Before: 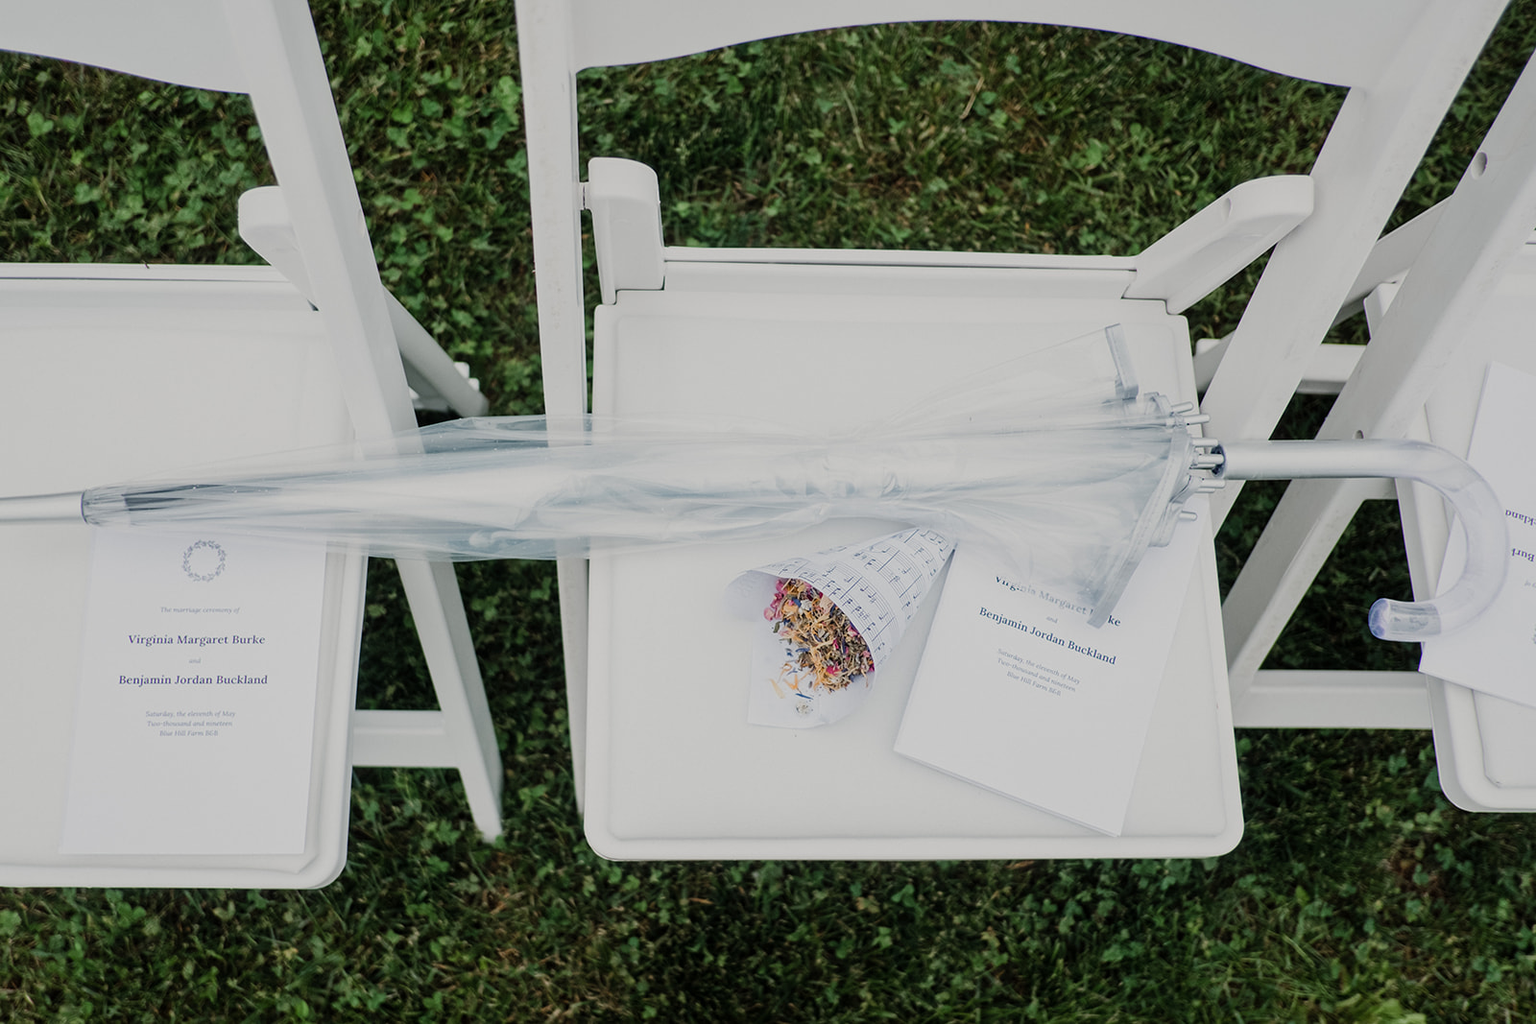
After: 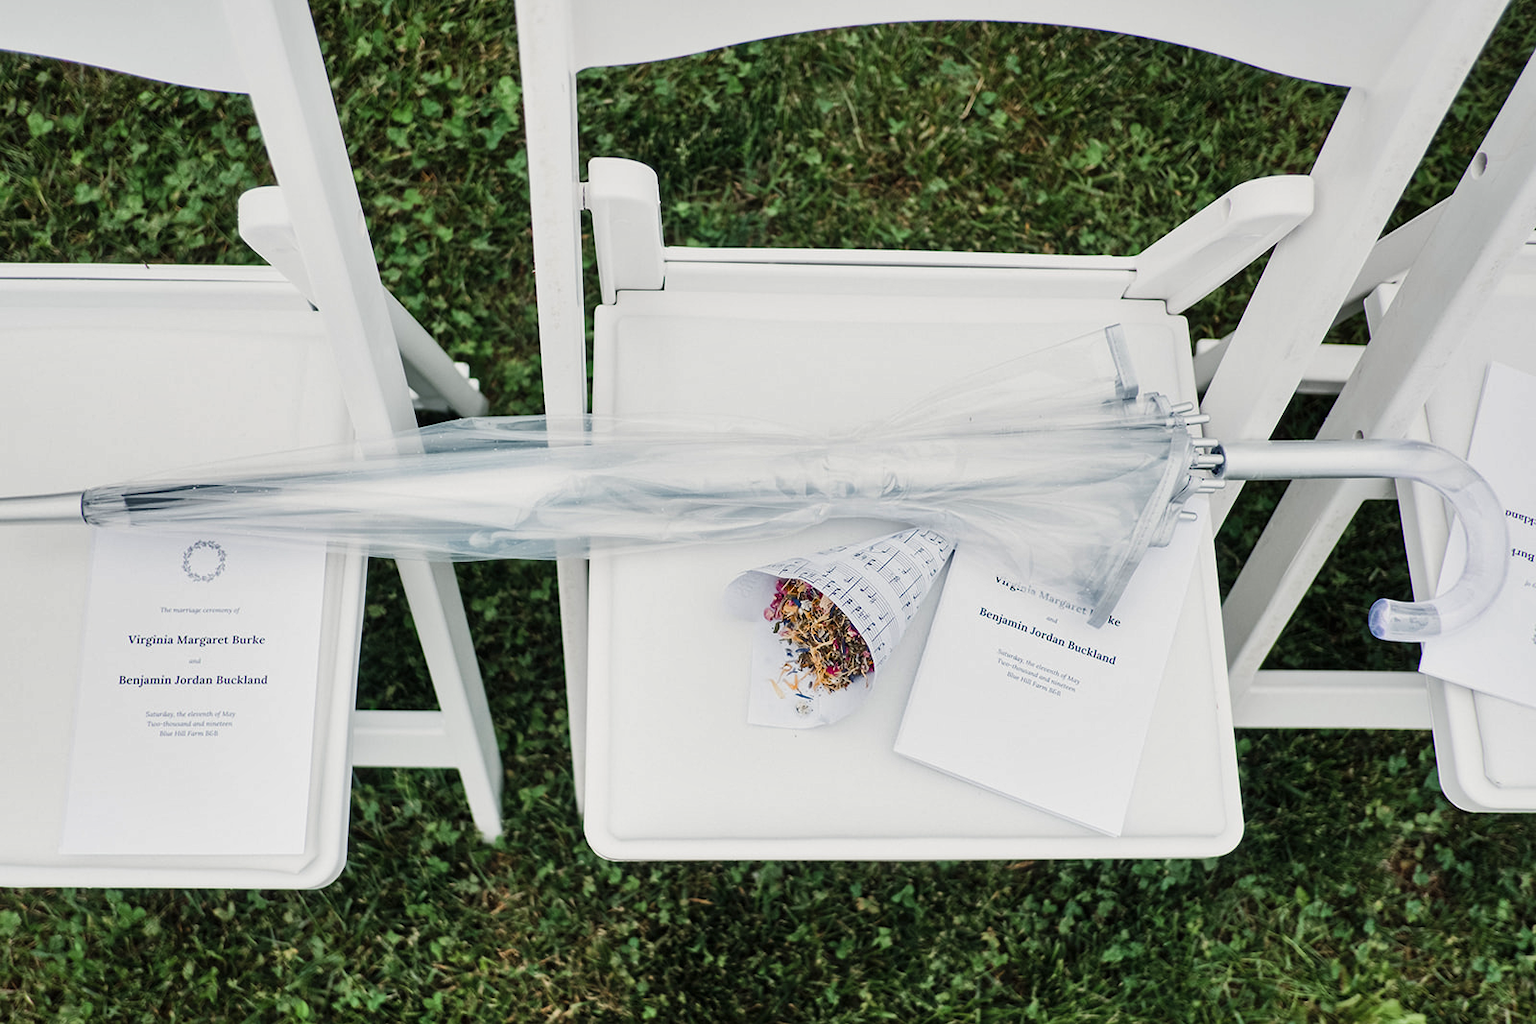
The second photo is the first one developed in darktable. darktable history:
shadows and highlights: low approximation 0.01, soften with gaussian
exposure: black level correction 0, exposure 0.499 EV, compensate exposure bias true, compensate highlight preservation false
